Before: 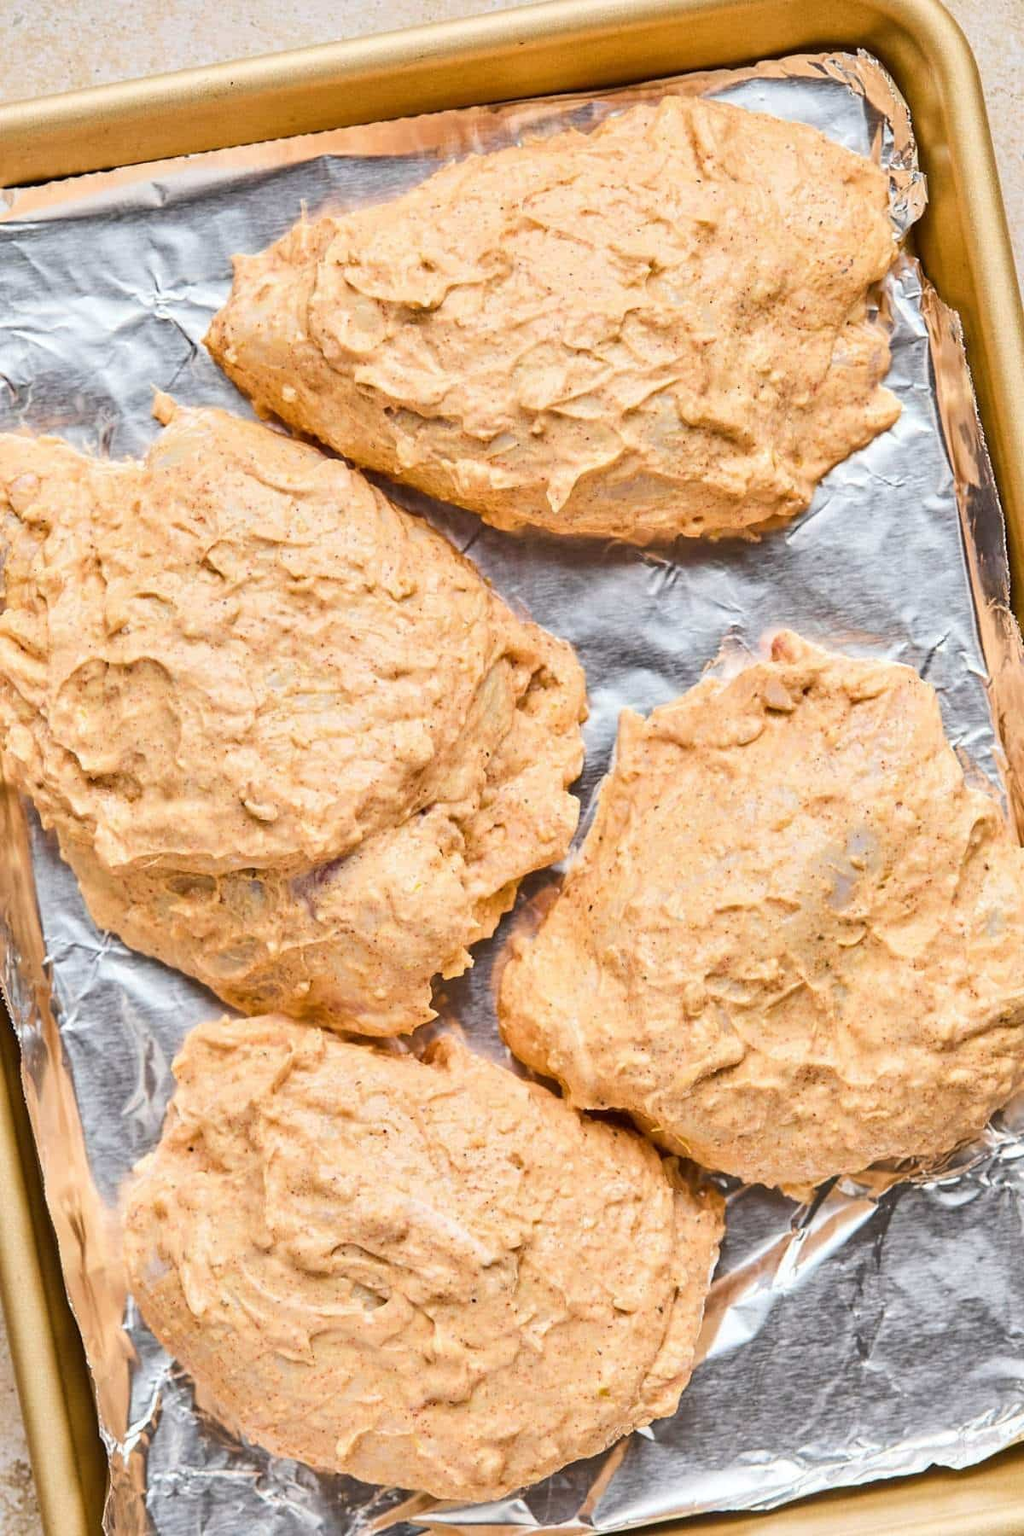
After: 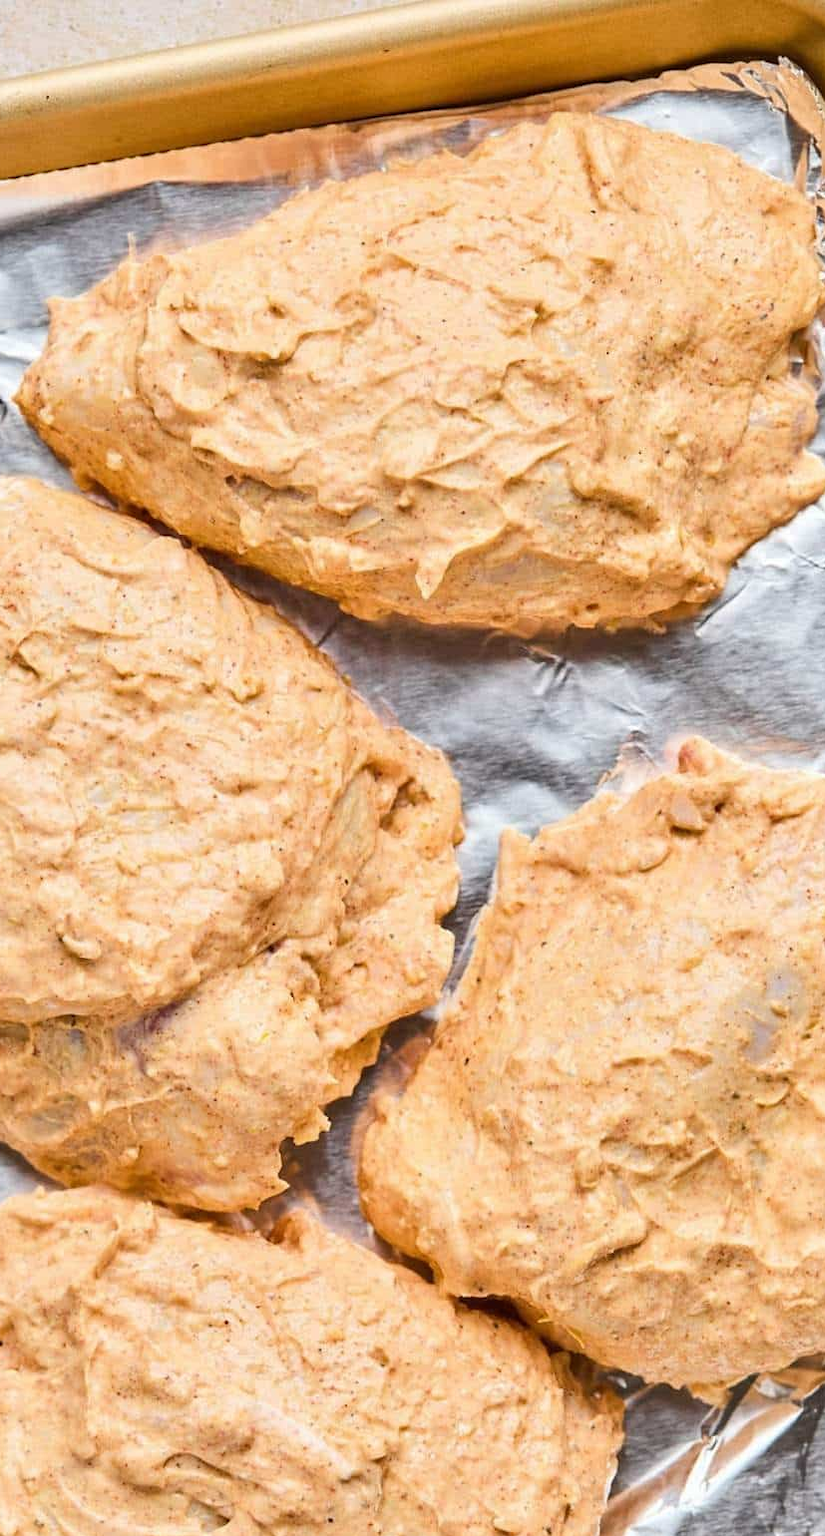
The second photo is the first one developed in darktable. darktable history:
crop: left 18.74%, right 12.252%, bottom 14.393%
